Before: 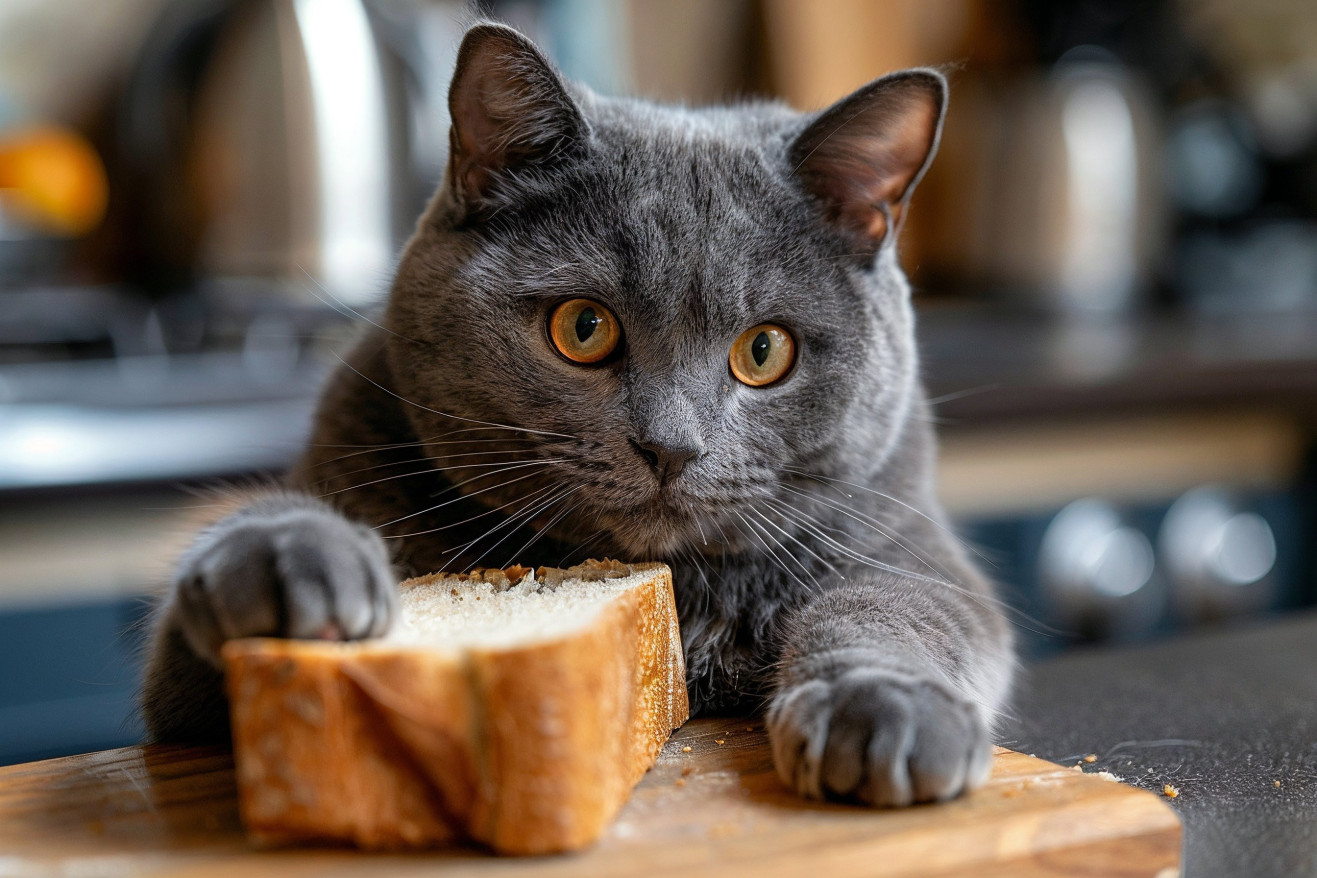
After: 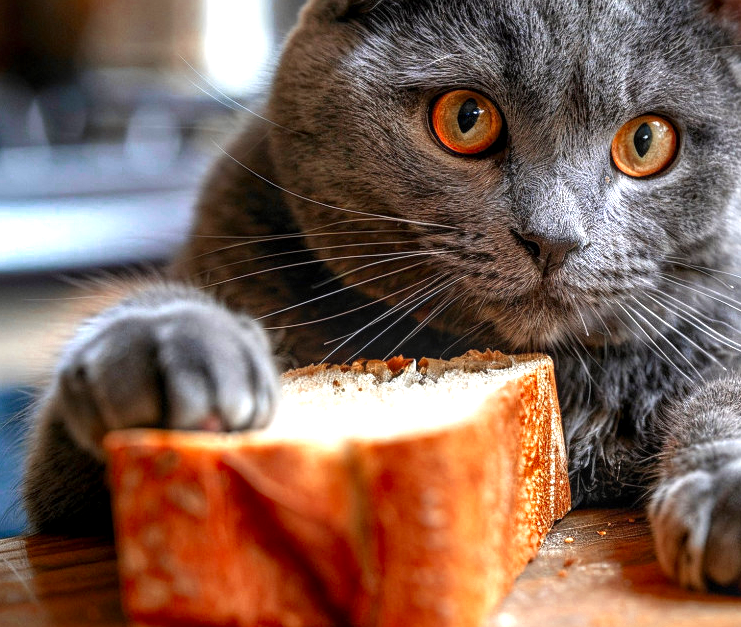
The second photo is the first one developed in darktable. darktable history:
crop: left 8.966%, top 23.852%, right 34.699%, bottom 4.703%
exposure: exposure 0.77 EV, compensate highlight preservation false
local contrast: on, module defaults
color zones: curves: ch0 [(0, 0.363) (0.128, 0.373) (0.25, 0.5) (0.402, 0.407) (0.521, 0.525) (0.63, 0.559) (0.729, 0.662) (0.867, 0.471)]; ch1 [(0, 0.515) (0.136, 0.618) (0.25, 0.5) (0.378, 0) (0.516, 0) (0.622, 0.593) (0.737, 0.819) (0.87, 0.593)]; ch2 [(0, 0.529) (0.128, 0.471) (0.282, 0.451) (0.386, 0.662) (0.516, 0.525) (0.633, 0.554) (0.75, 0.62) (0.875, 0.441)]
